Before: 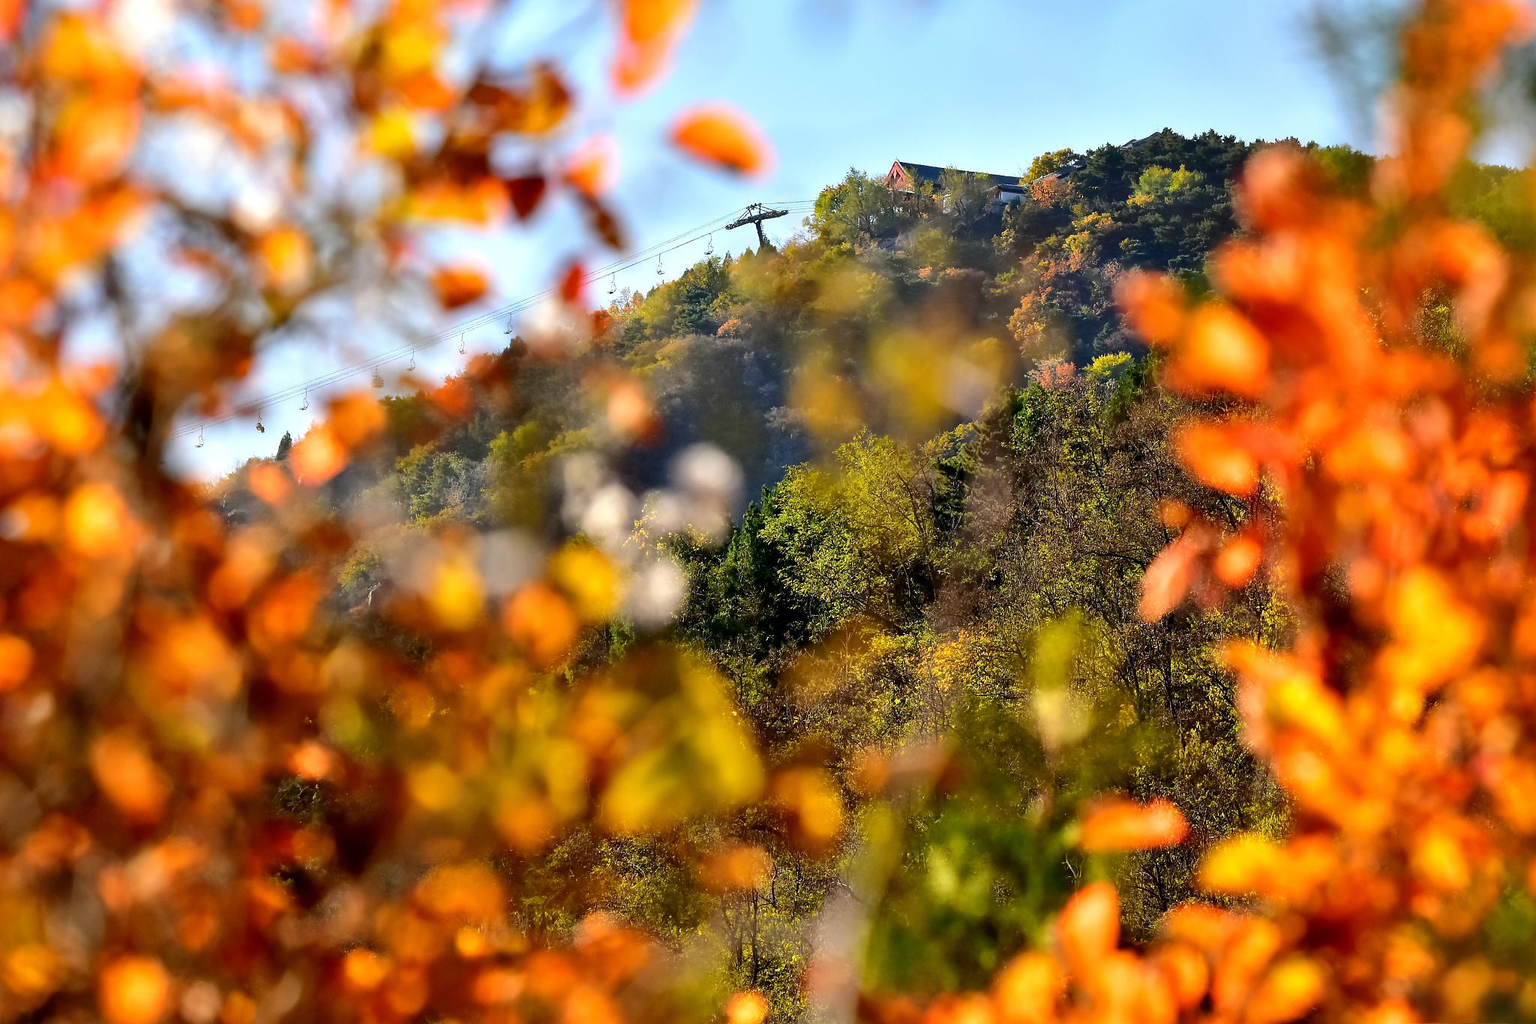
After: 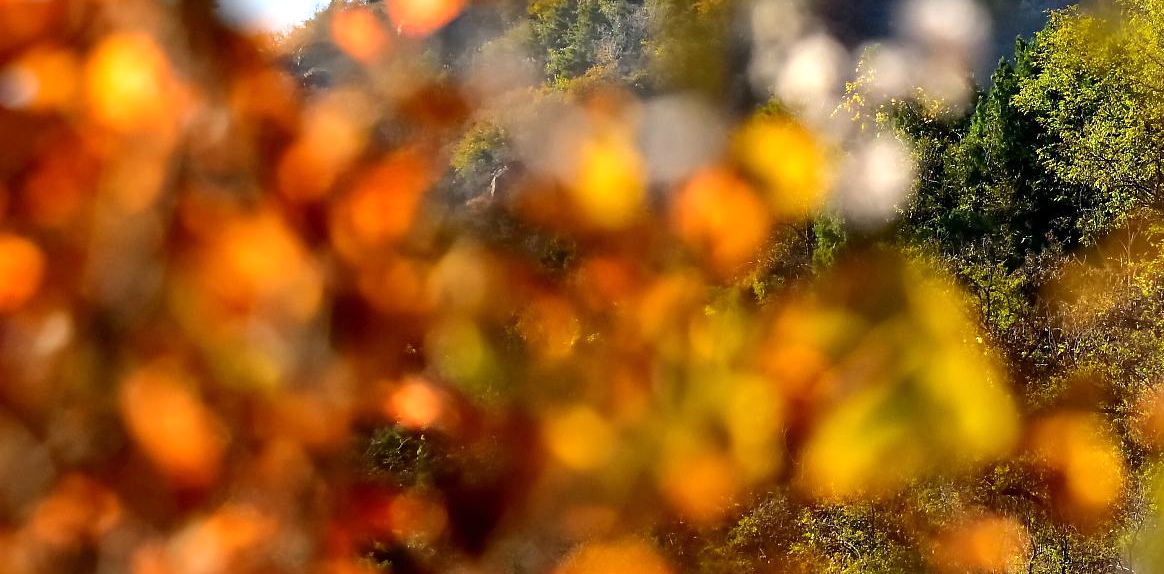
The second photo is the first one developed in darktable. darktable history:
exposure: exposure 0.161 EV, compensate highlight preservation false
crop: top 44.789%, right 43.148%, bottom 13.131%
